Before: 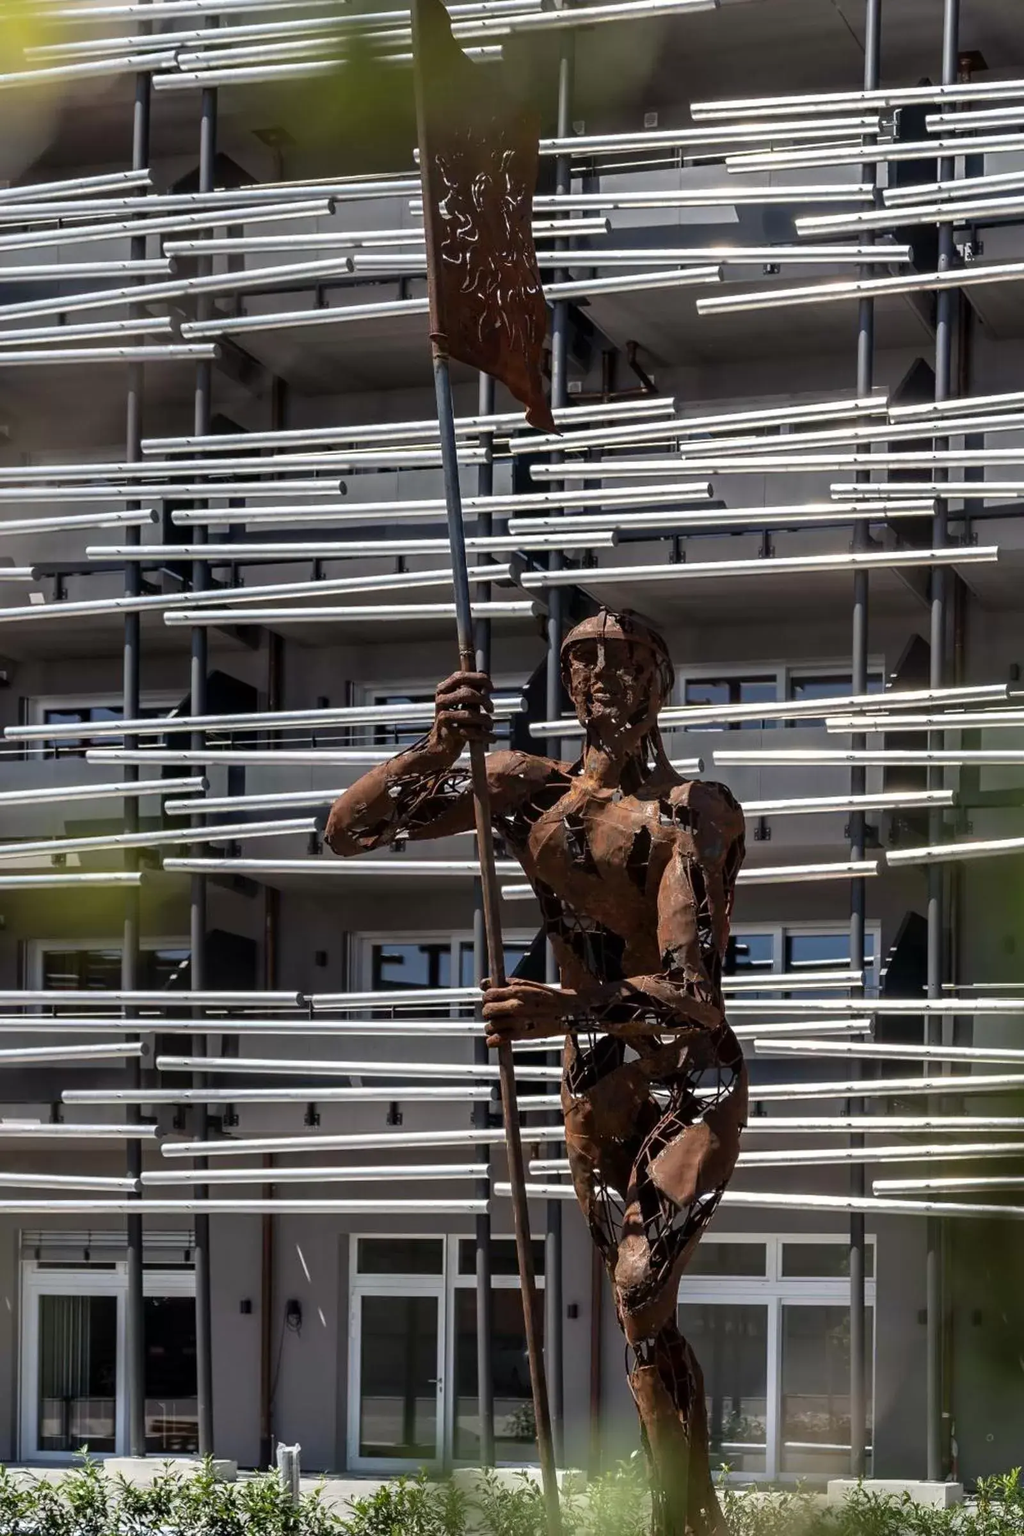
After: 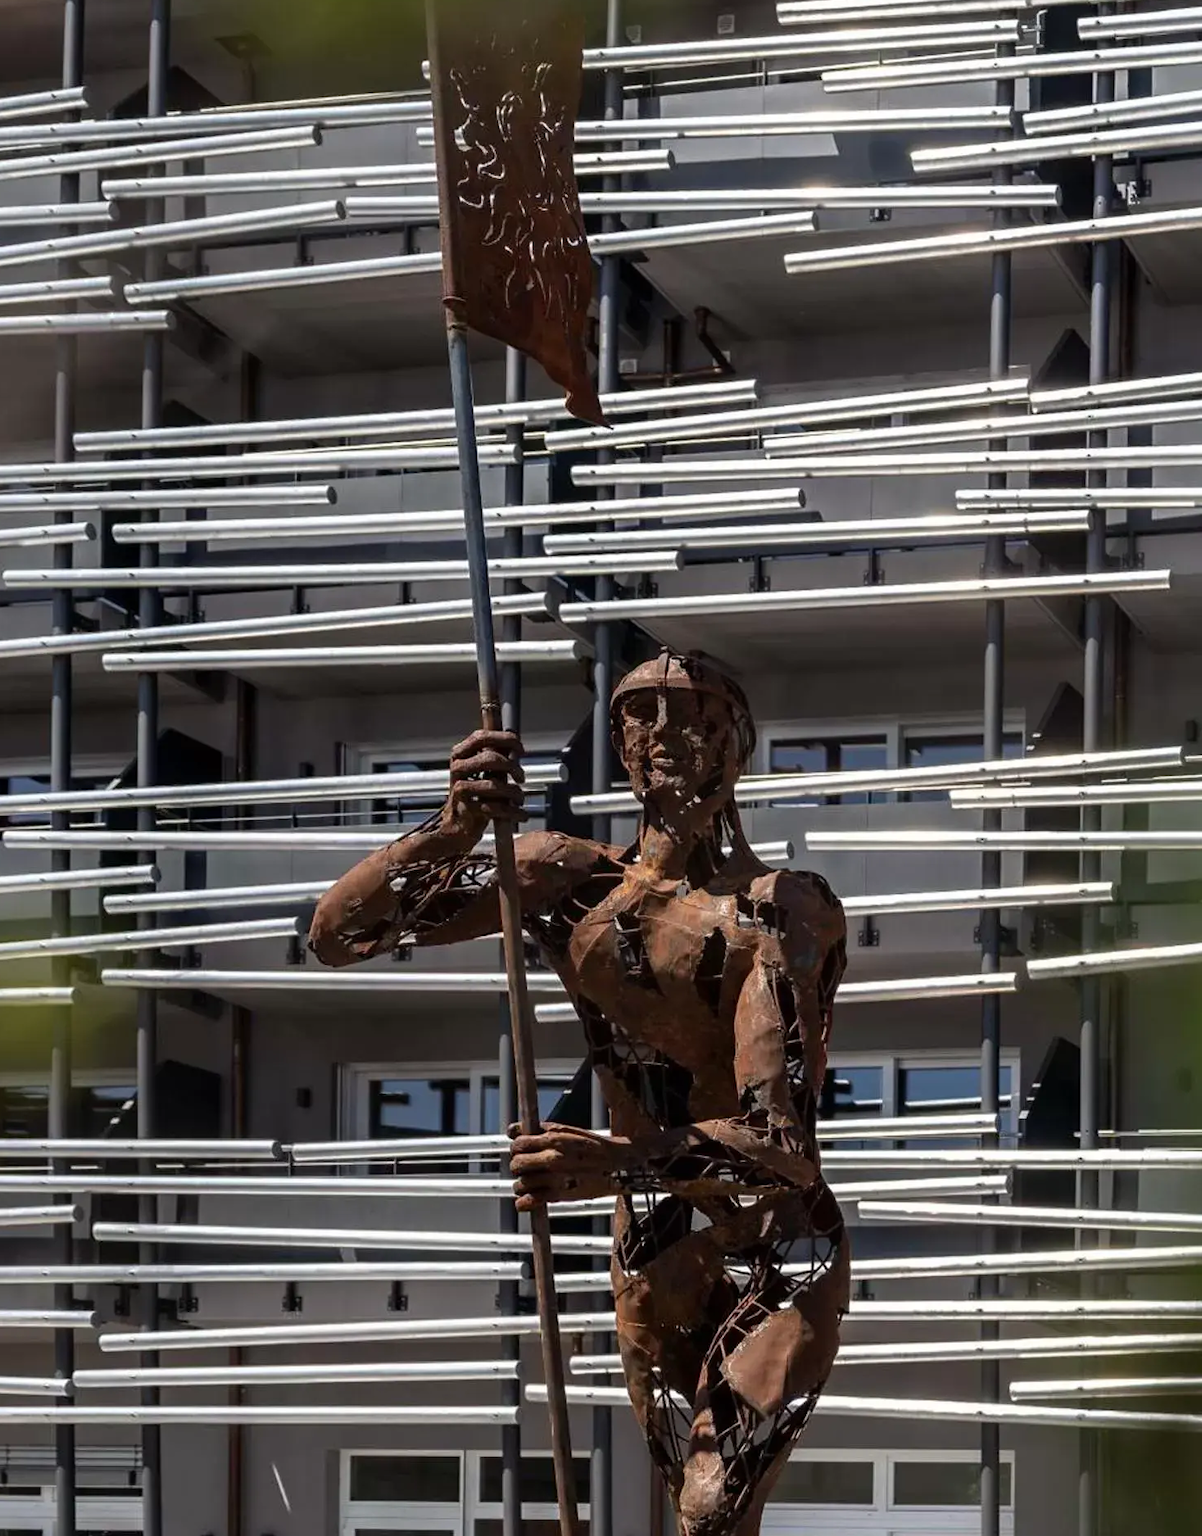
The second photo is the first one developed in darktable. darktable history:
crop: left 8.188%, top 6.61%, bottom 15.258%
